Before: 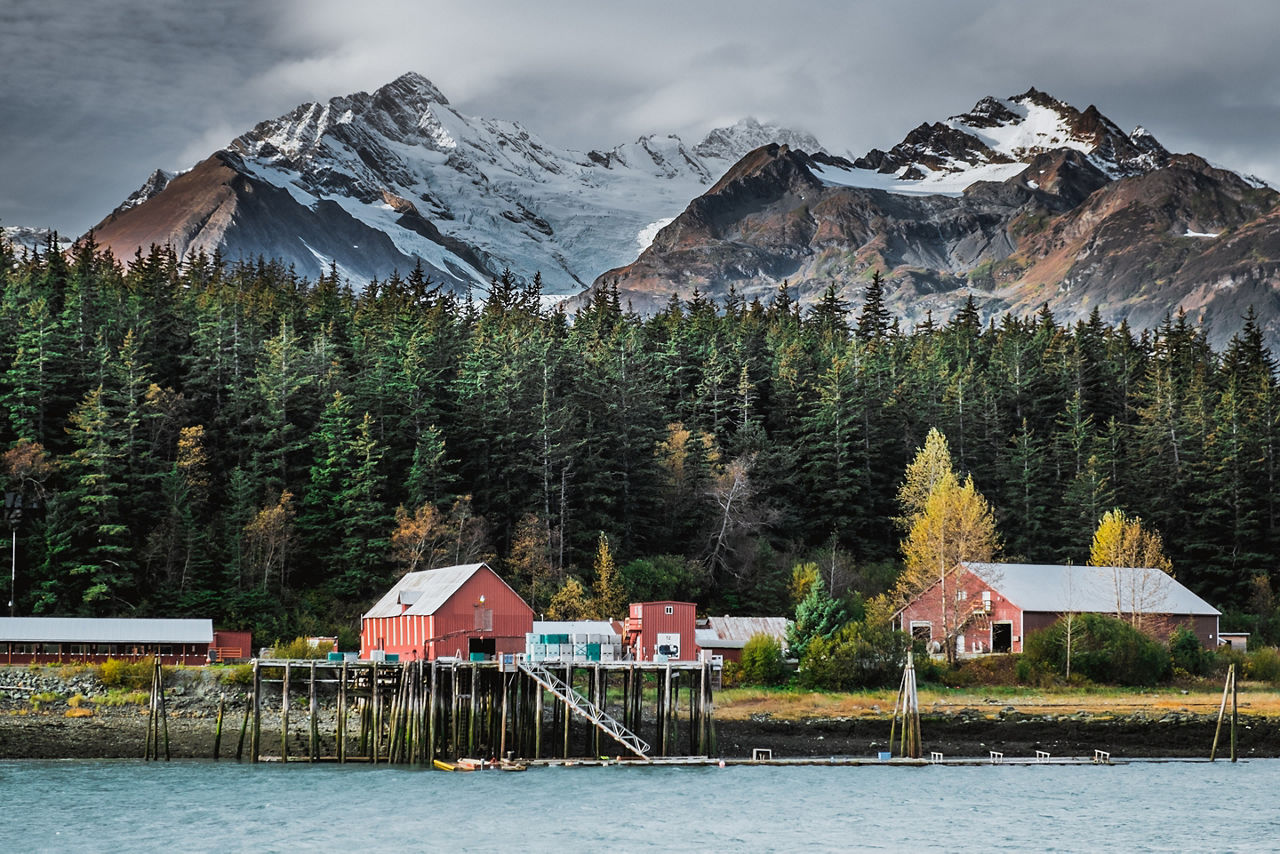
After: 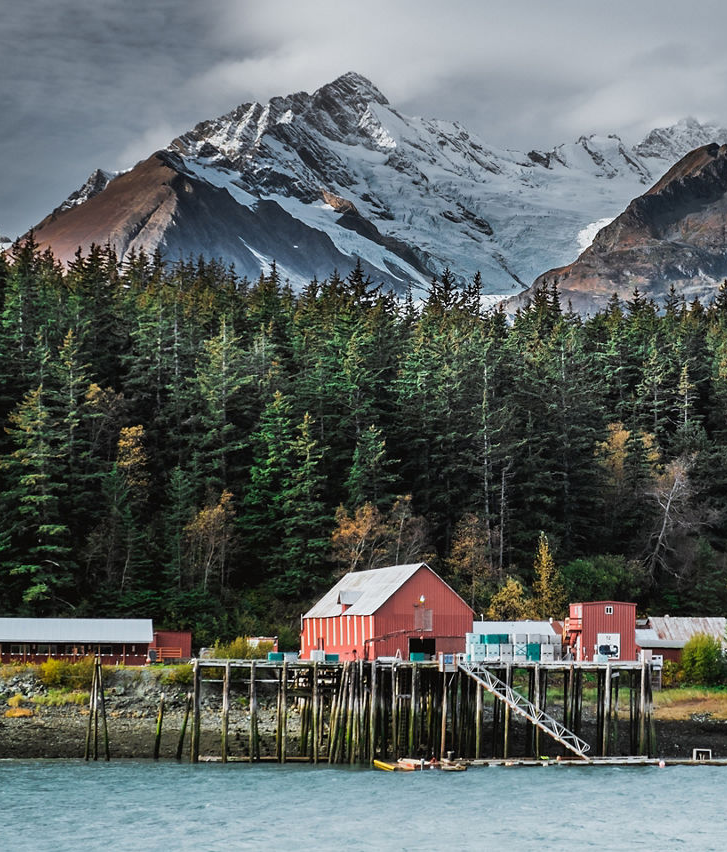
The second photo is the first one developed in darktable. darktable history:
crop: left 4.732%, right 38.401%
